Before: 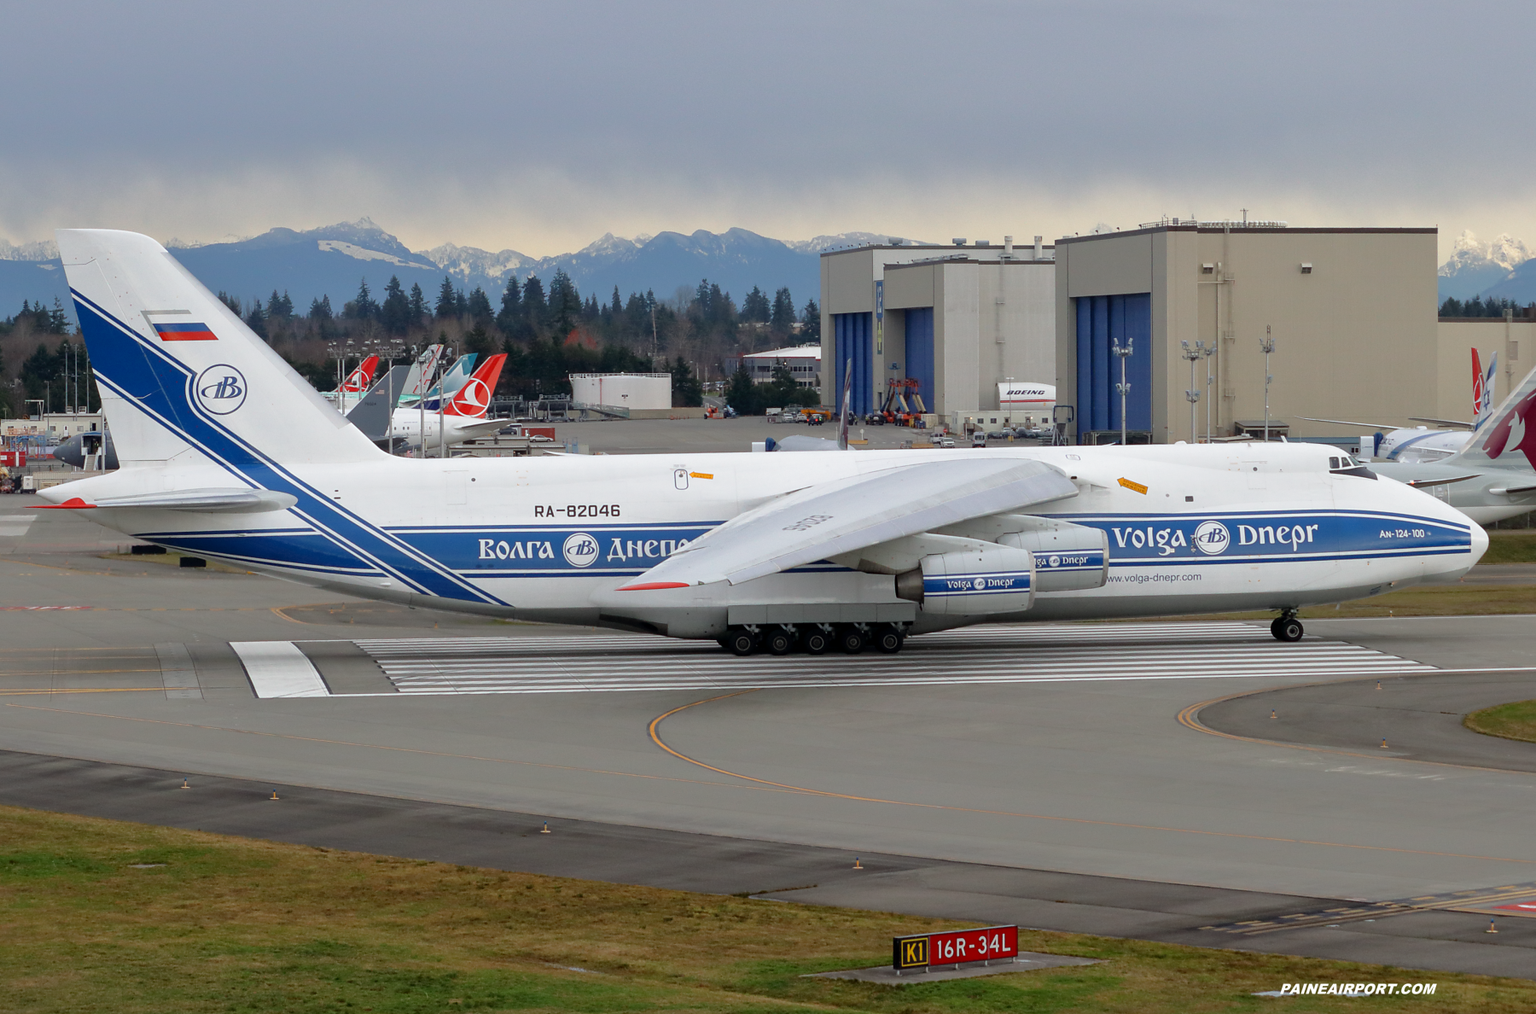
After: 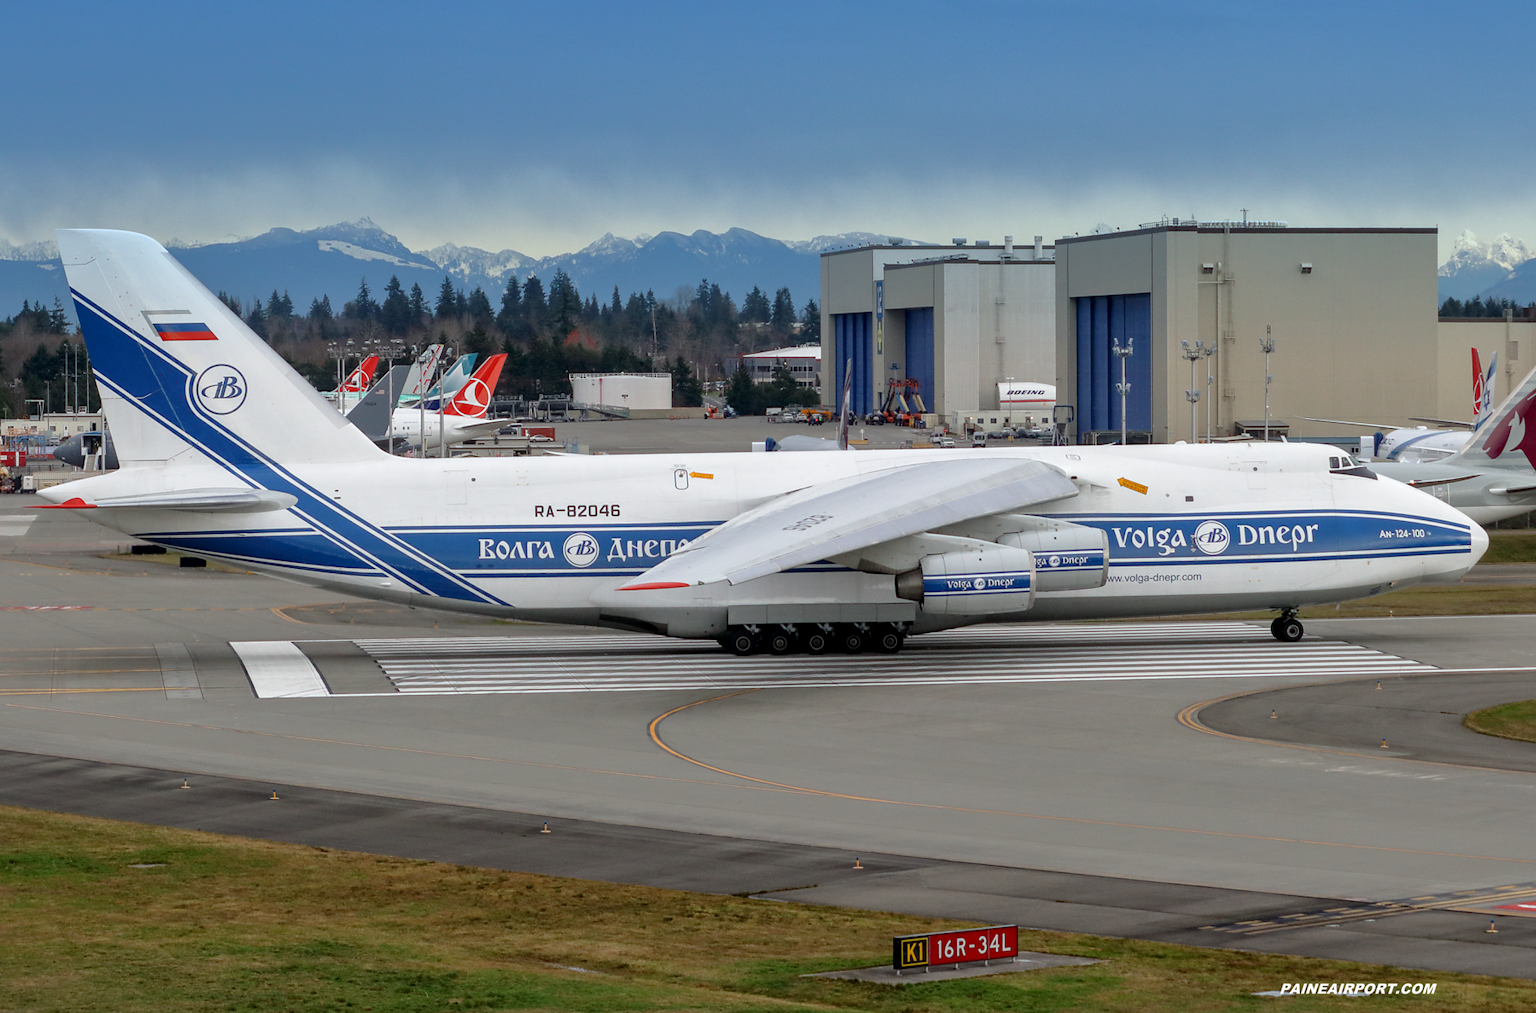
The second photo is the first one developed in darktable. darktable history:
local contrast: on, module defaults
graduated density: density 2.02 EV, hardness 44%, rotation 0.374°, offset 8.21, hue 208.8°, saturation 97%
